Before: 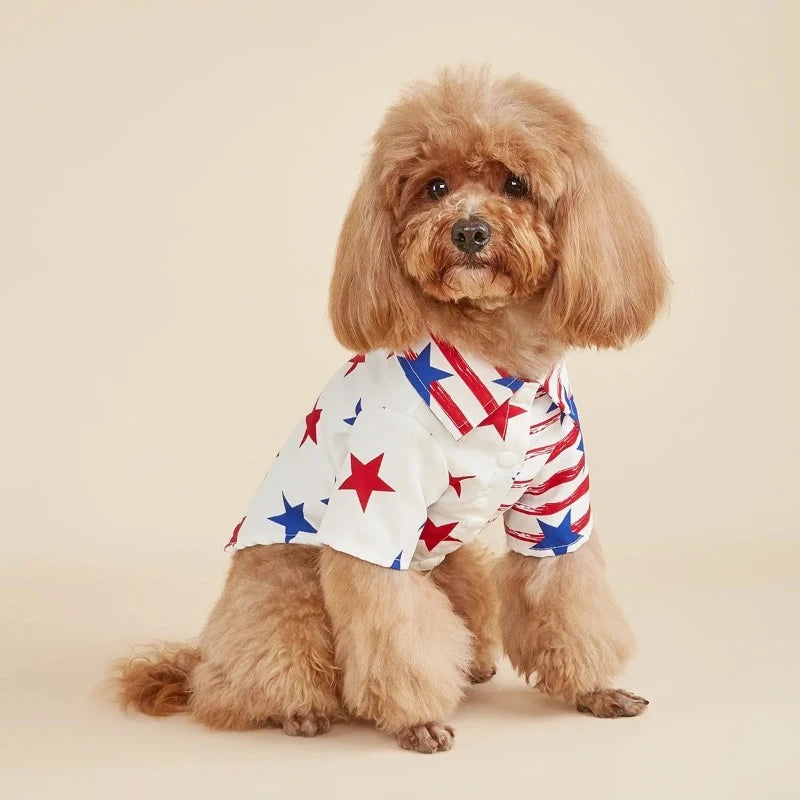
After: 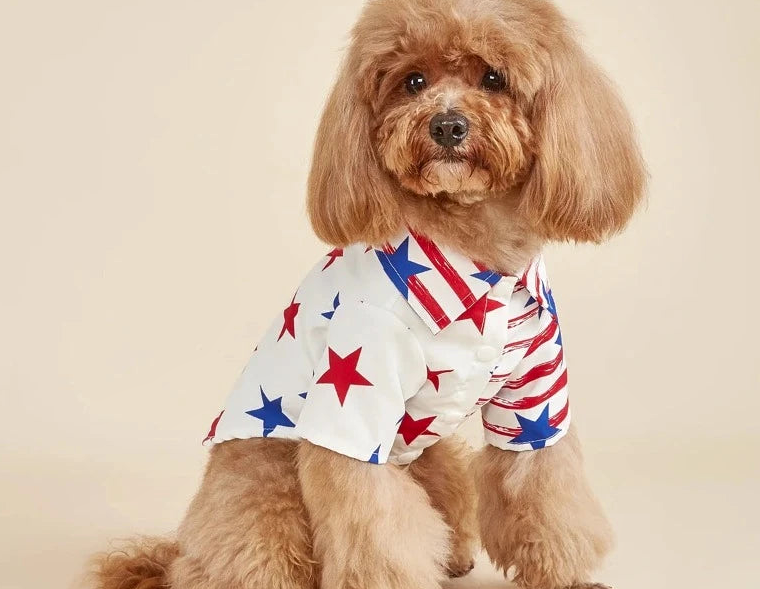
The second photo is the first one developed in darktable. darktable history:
crop and rotate: left 2.773%, top 13.42%, right 2.102%, bottom 12.903%
local contrast: mode bilateral grid, contrast 20, coarseness 49, detail 119%, midtone range 0.2
